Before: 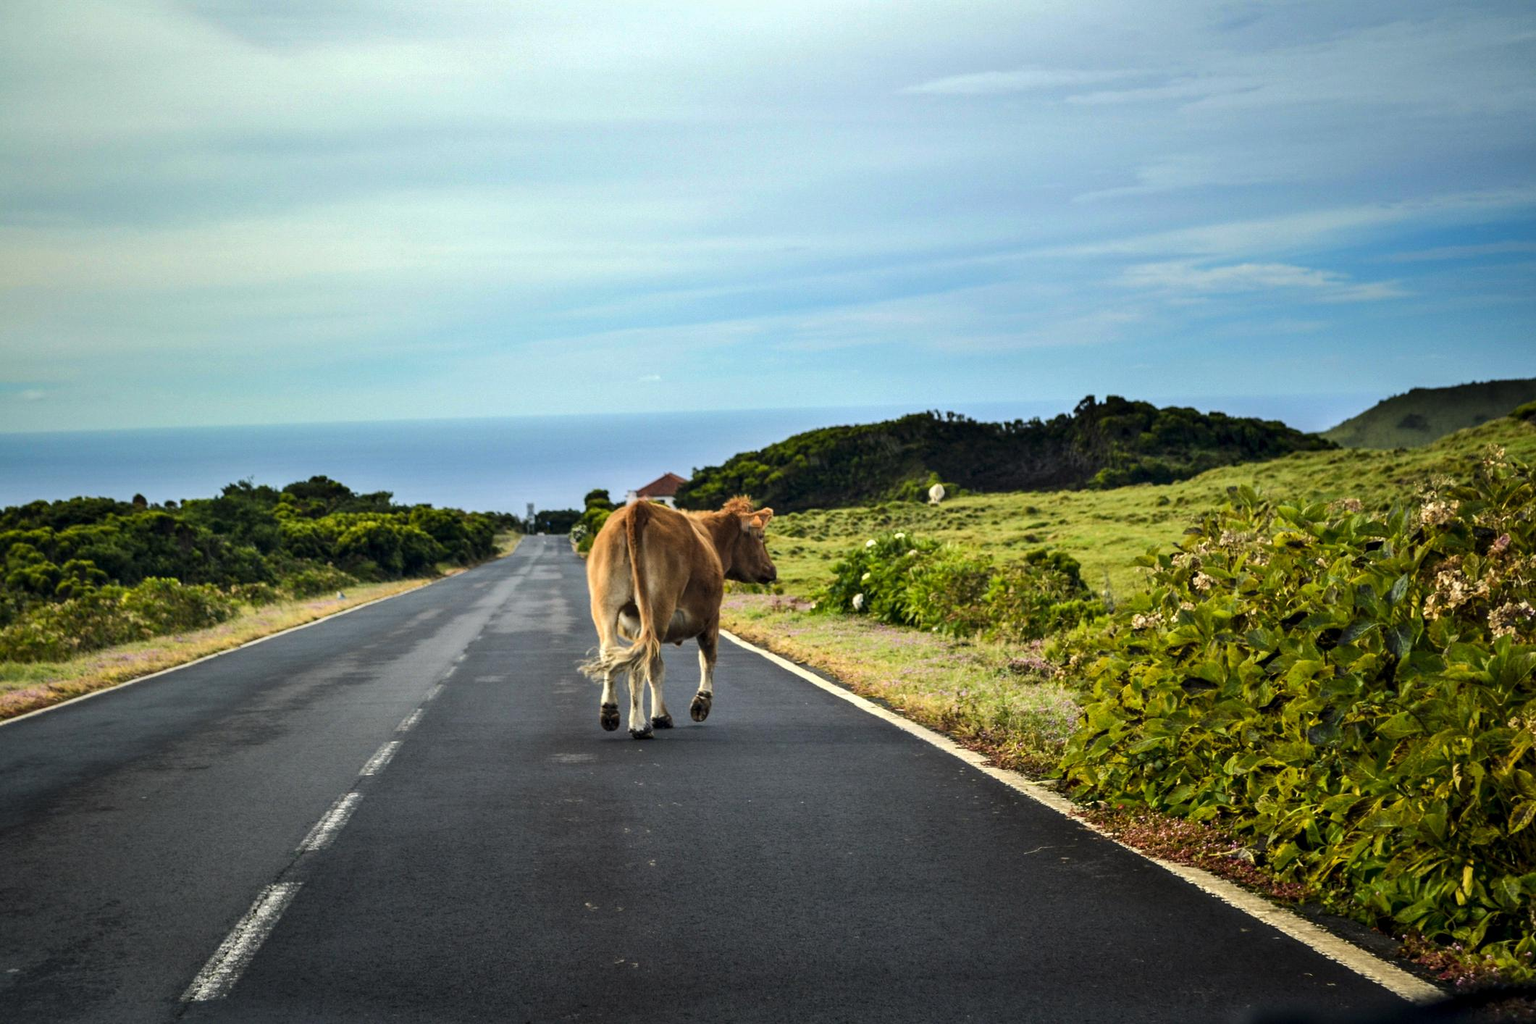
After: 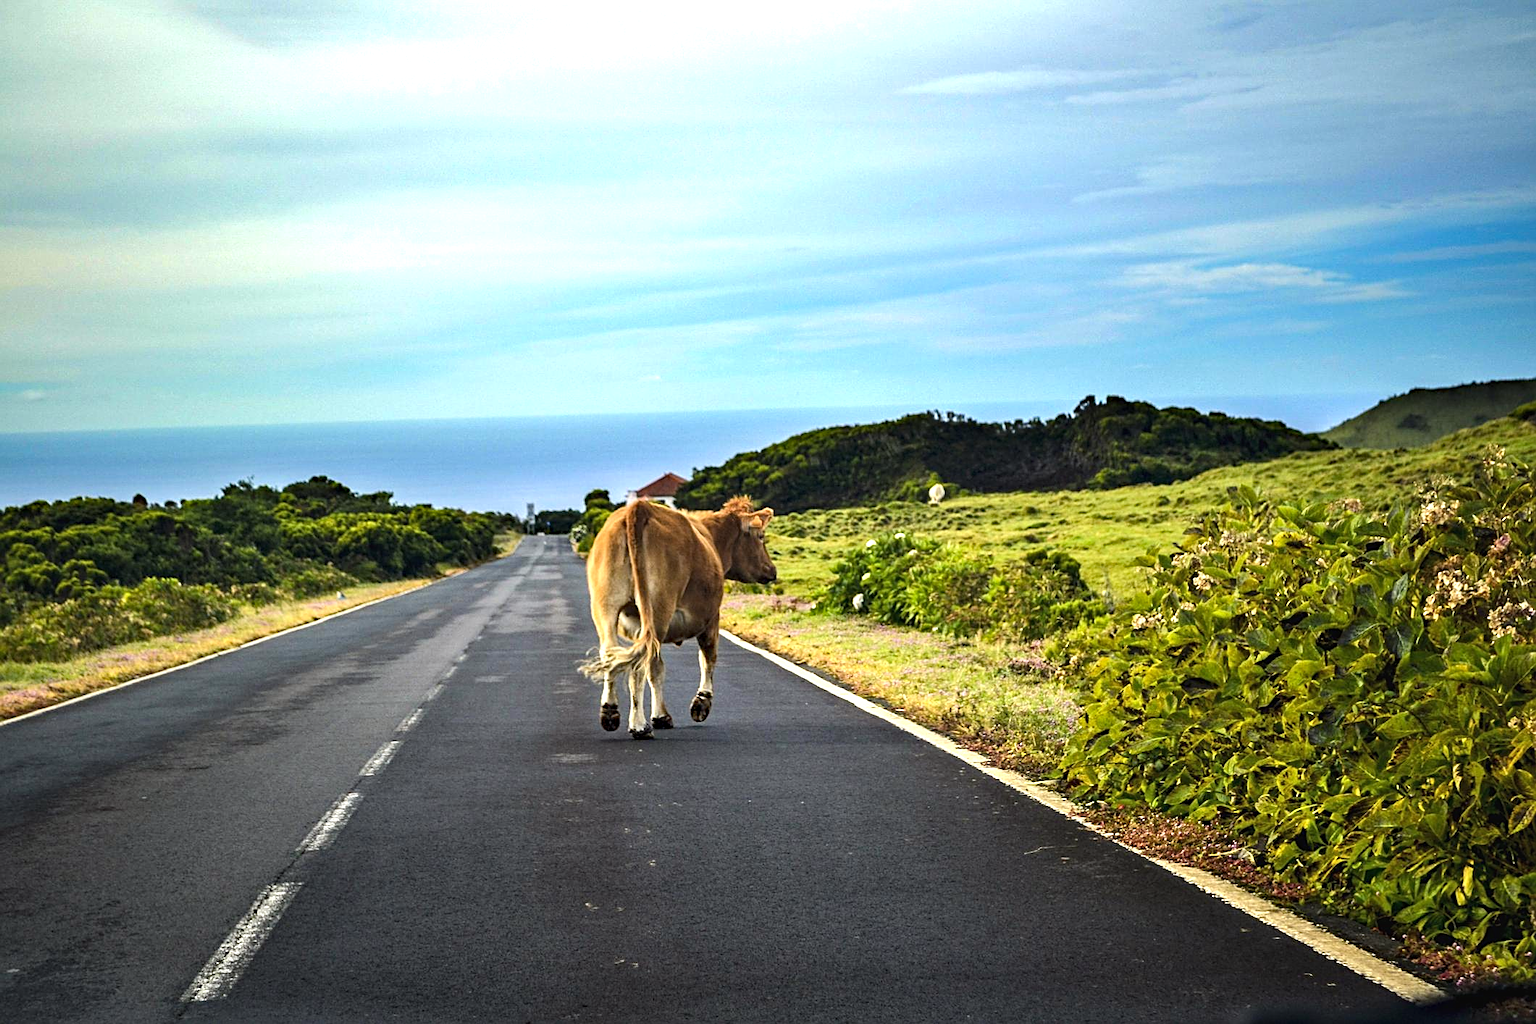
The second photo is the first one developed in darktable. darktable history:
exposure: black level correction -0.002, exposure 0.535 EV, compensate highlight preservation false
haze removal: strength 0.286, distance 0.249, compatibility mode true, adaptive false
sharpen: on, module defaults
